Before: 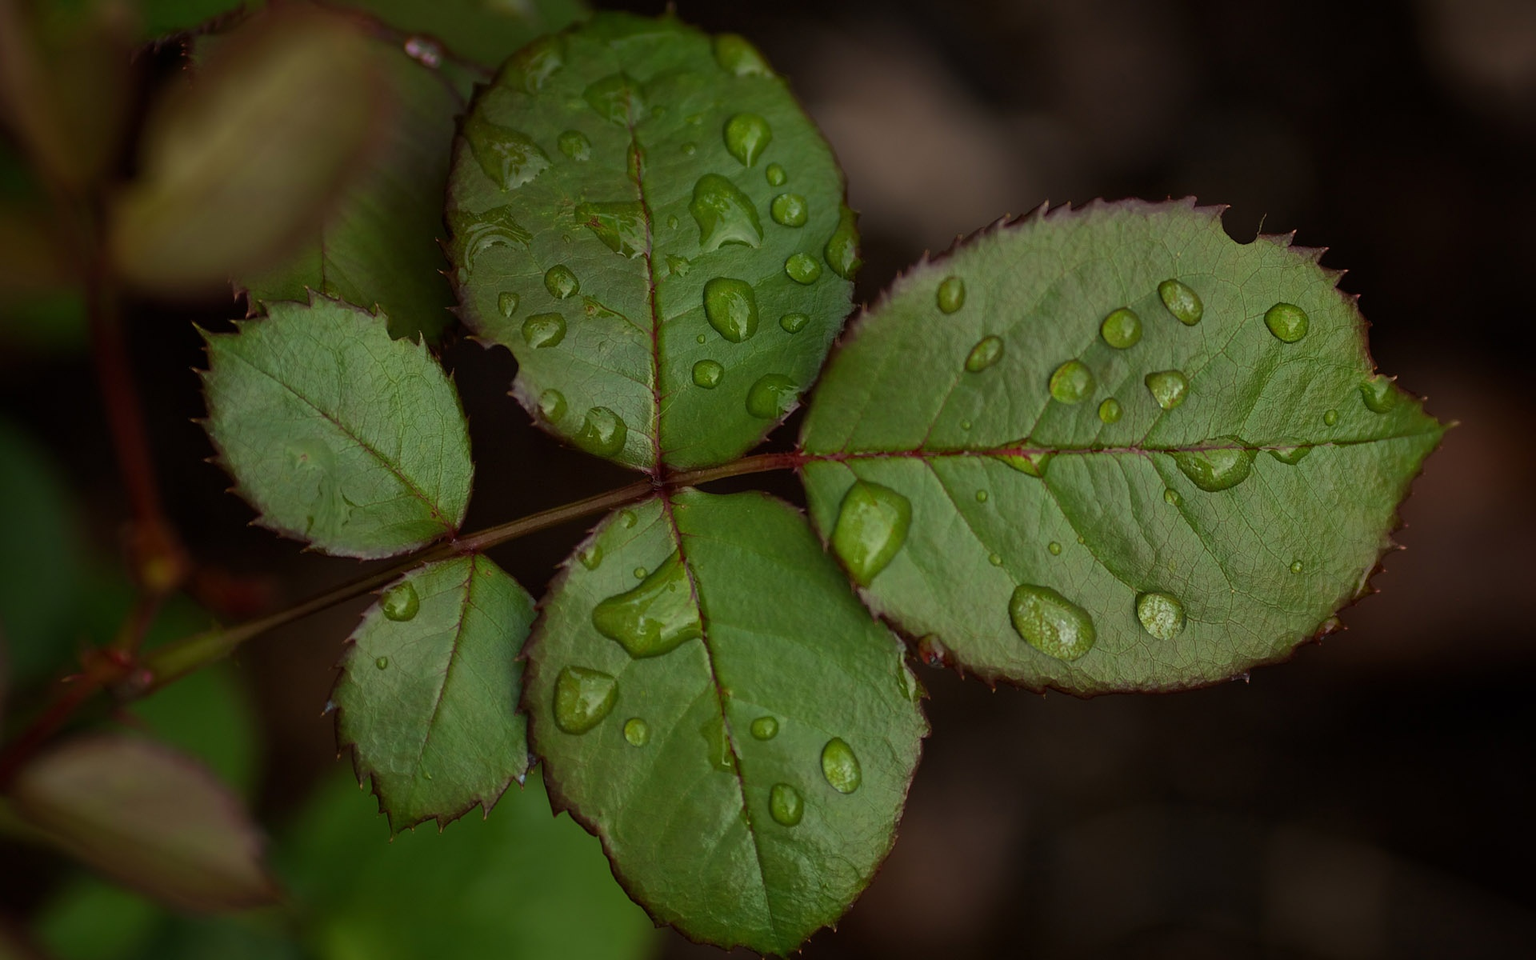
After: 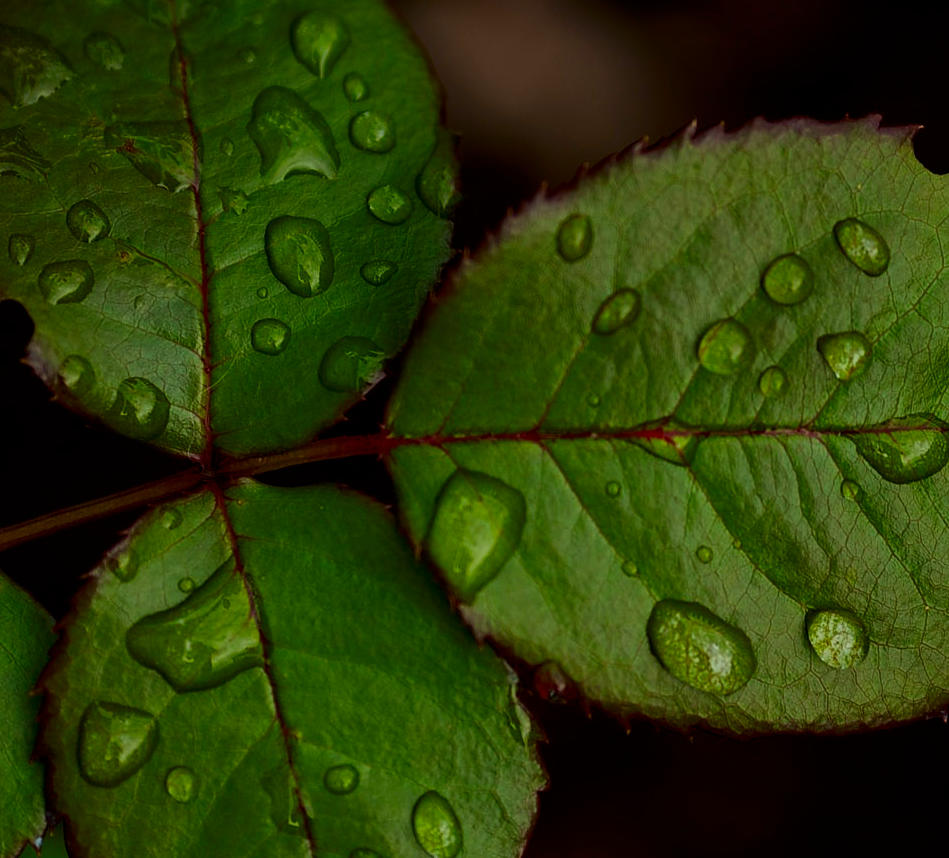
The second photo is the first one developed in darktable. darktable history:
crop: left 31.996%, top 10.95%, right 18.529%, bottom 17.473%
filmic rgb: black relative exposure -7.65 EV, white relative exposure 4.56 EV, hardness 3.61, color science v6 (2022), iterations of high-quality reconstruction 10
color balance rgb: perceptual saturation grading › global saturation 19.535%
exposure: black level correction 0.001, exposure 0.017 EV, compensate highlight preservation false
contrast brightness saturation: contrast 0.193, brightness -0.11, saturation 0.213
